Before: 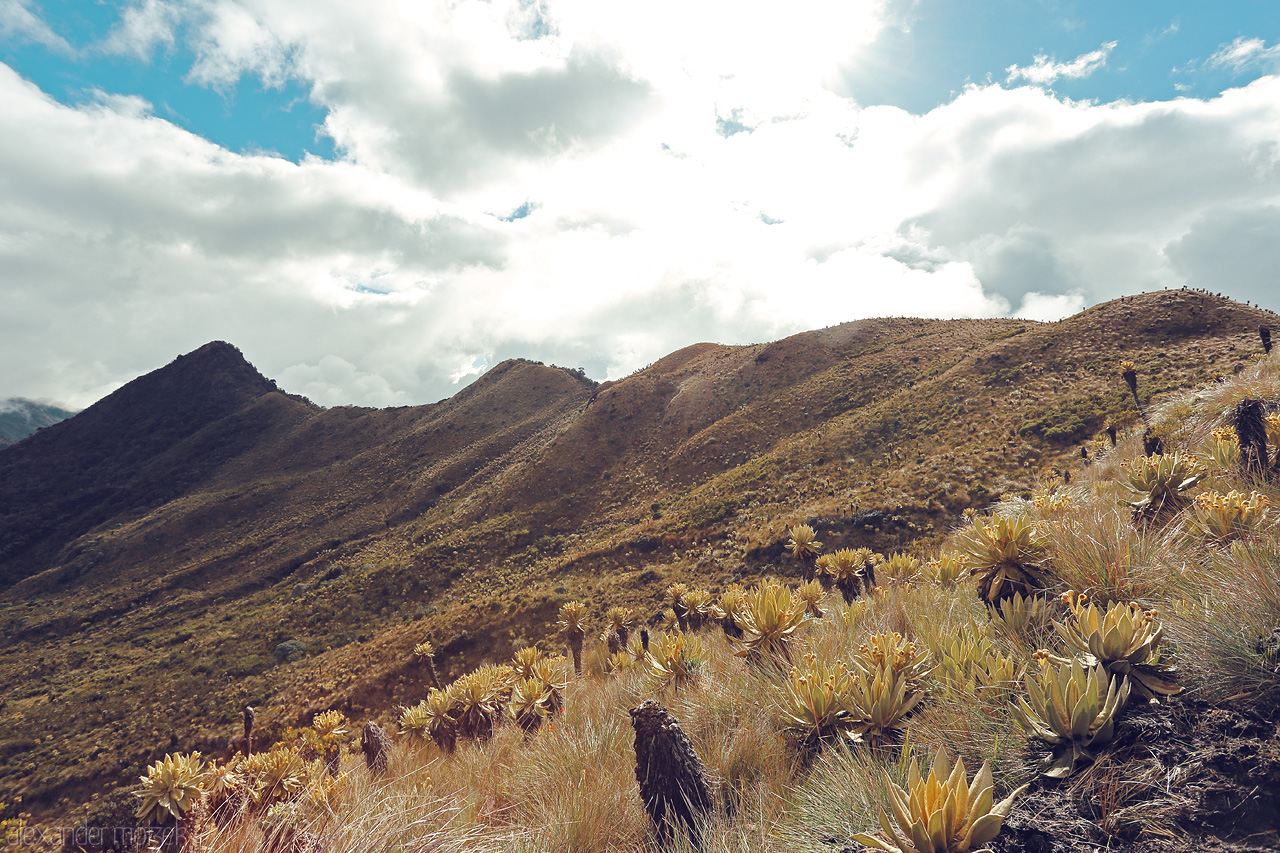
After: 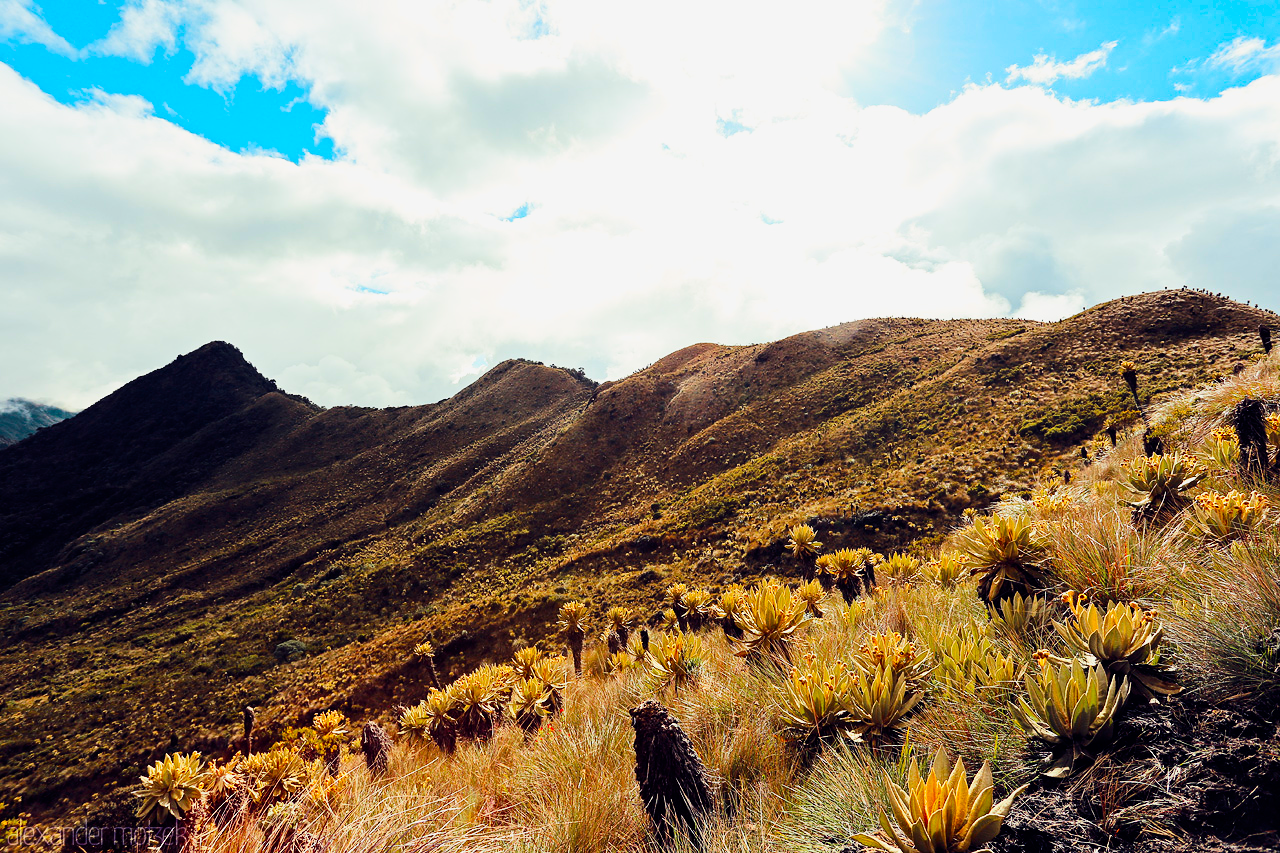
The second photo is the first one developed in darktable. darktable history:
contrast brightness saturation: contrast 0.26, brightness 0.02, saturation 0.87
filmic rgb: black relative exposure -5 EV, white relative exposure 3.5 EV, hardness 3.19, contrast 1.3, highlights saturation mix -50%
